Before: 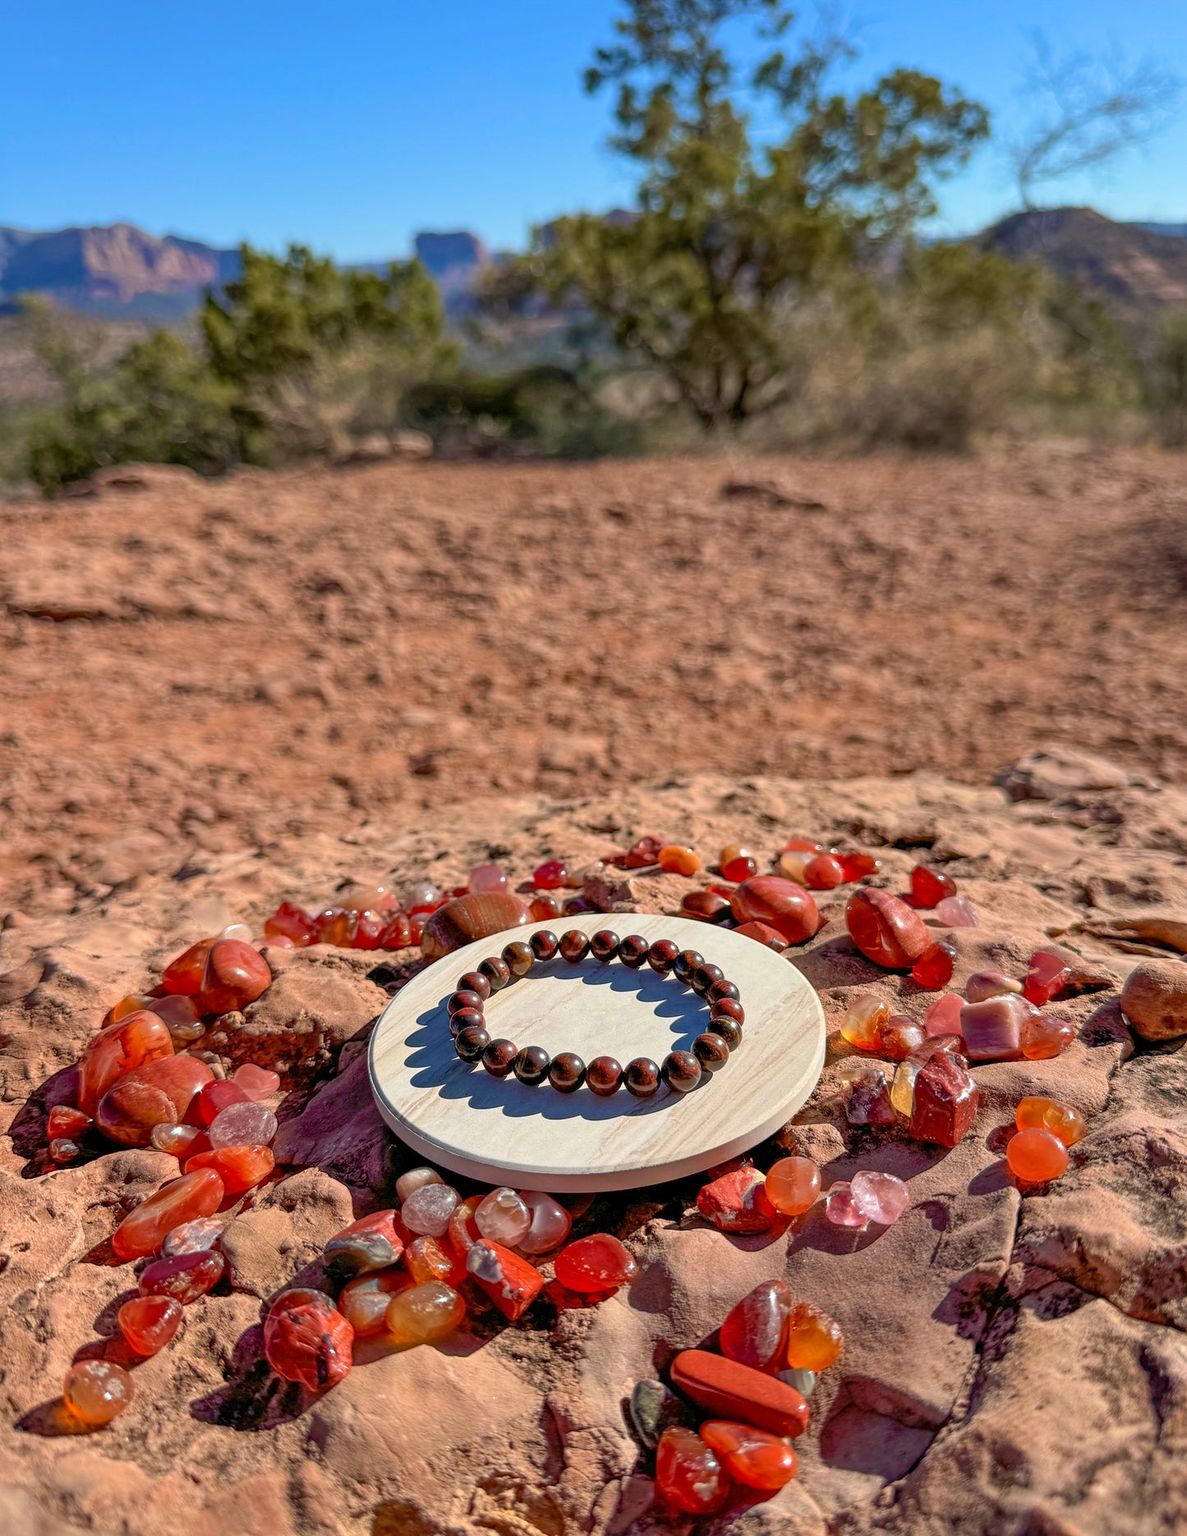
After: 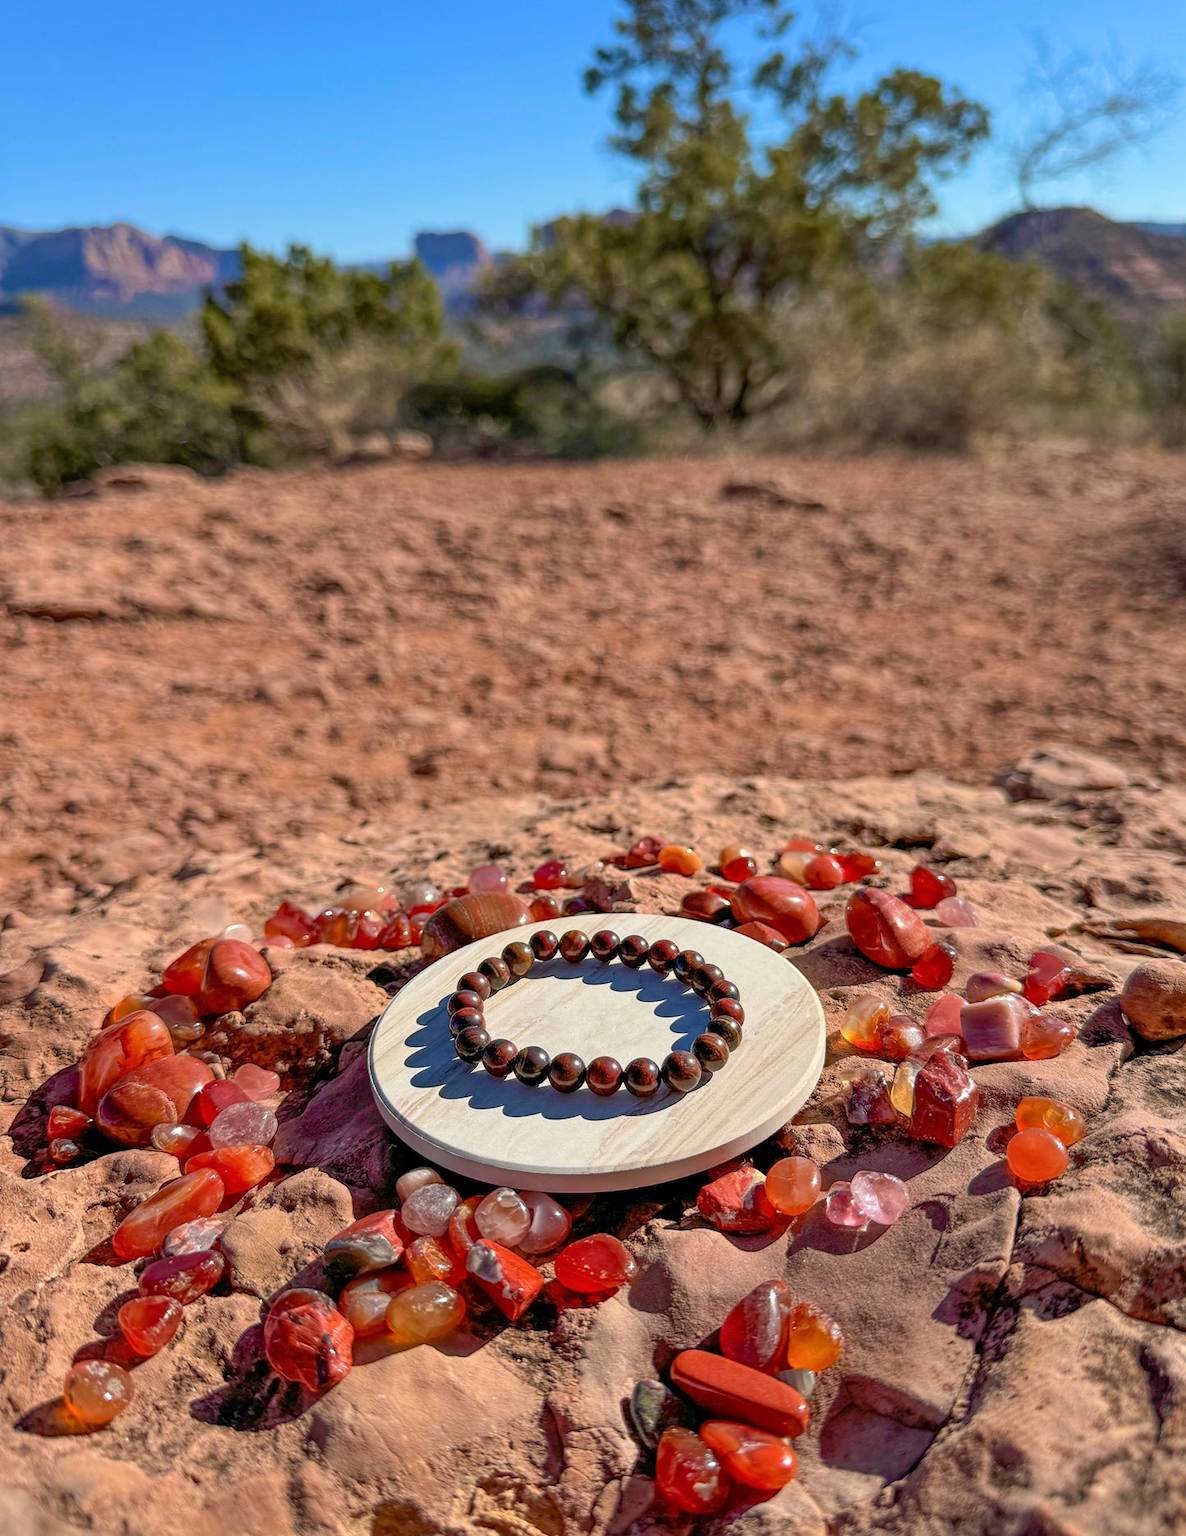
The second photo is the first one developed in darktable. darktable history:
color calibration: illuminant same as pipeline (D50), adaptation XYZ, x 0.347, y 0.359, temperature 5020.94 K
